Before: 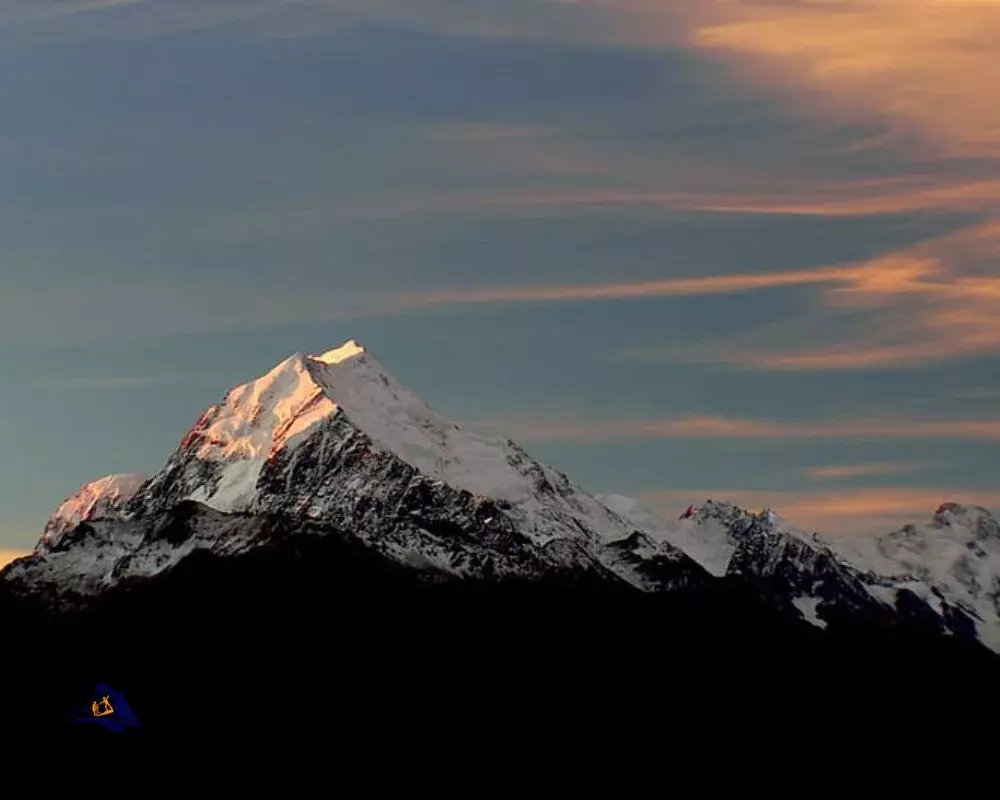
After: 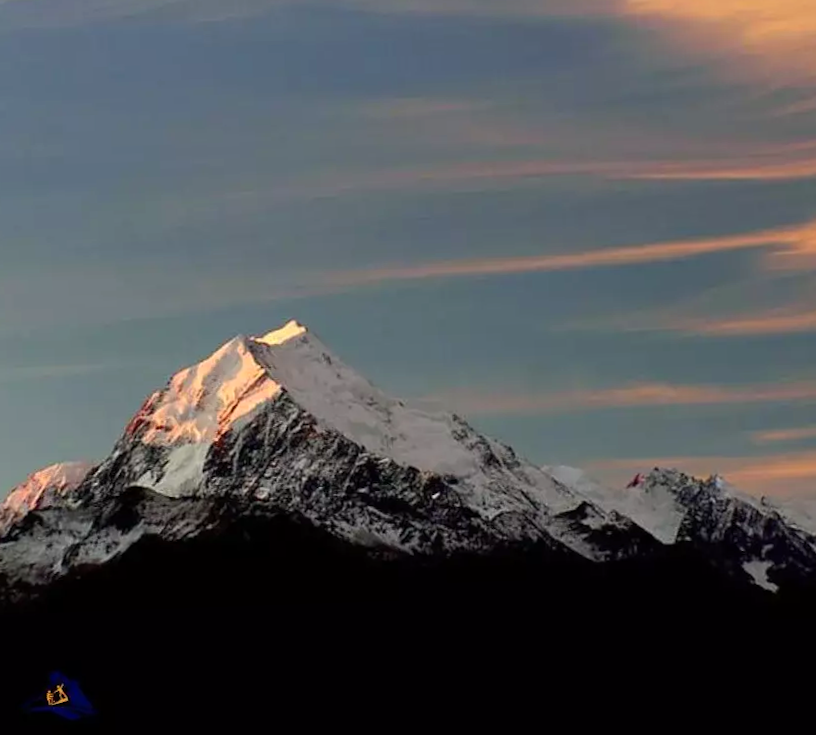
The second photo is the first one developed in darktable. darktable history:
rotate and perspective: rotation -1°, crop left 0.011, crop right 0.989, crop top 0.025, crop bottom 0.975
crop and rotate: angle 1°, left 4.281%, top 0.642%, right 11.383%, bottom 2.486%
contrast brightness saturation: contrast 0.1, brightness 0.03, saturation 0.09
